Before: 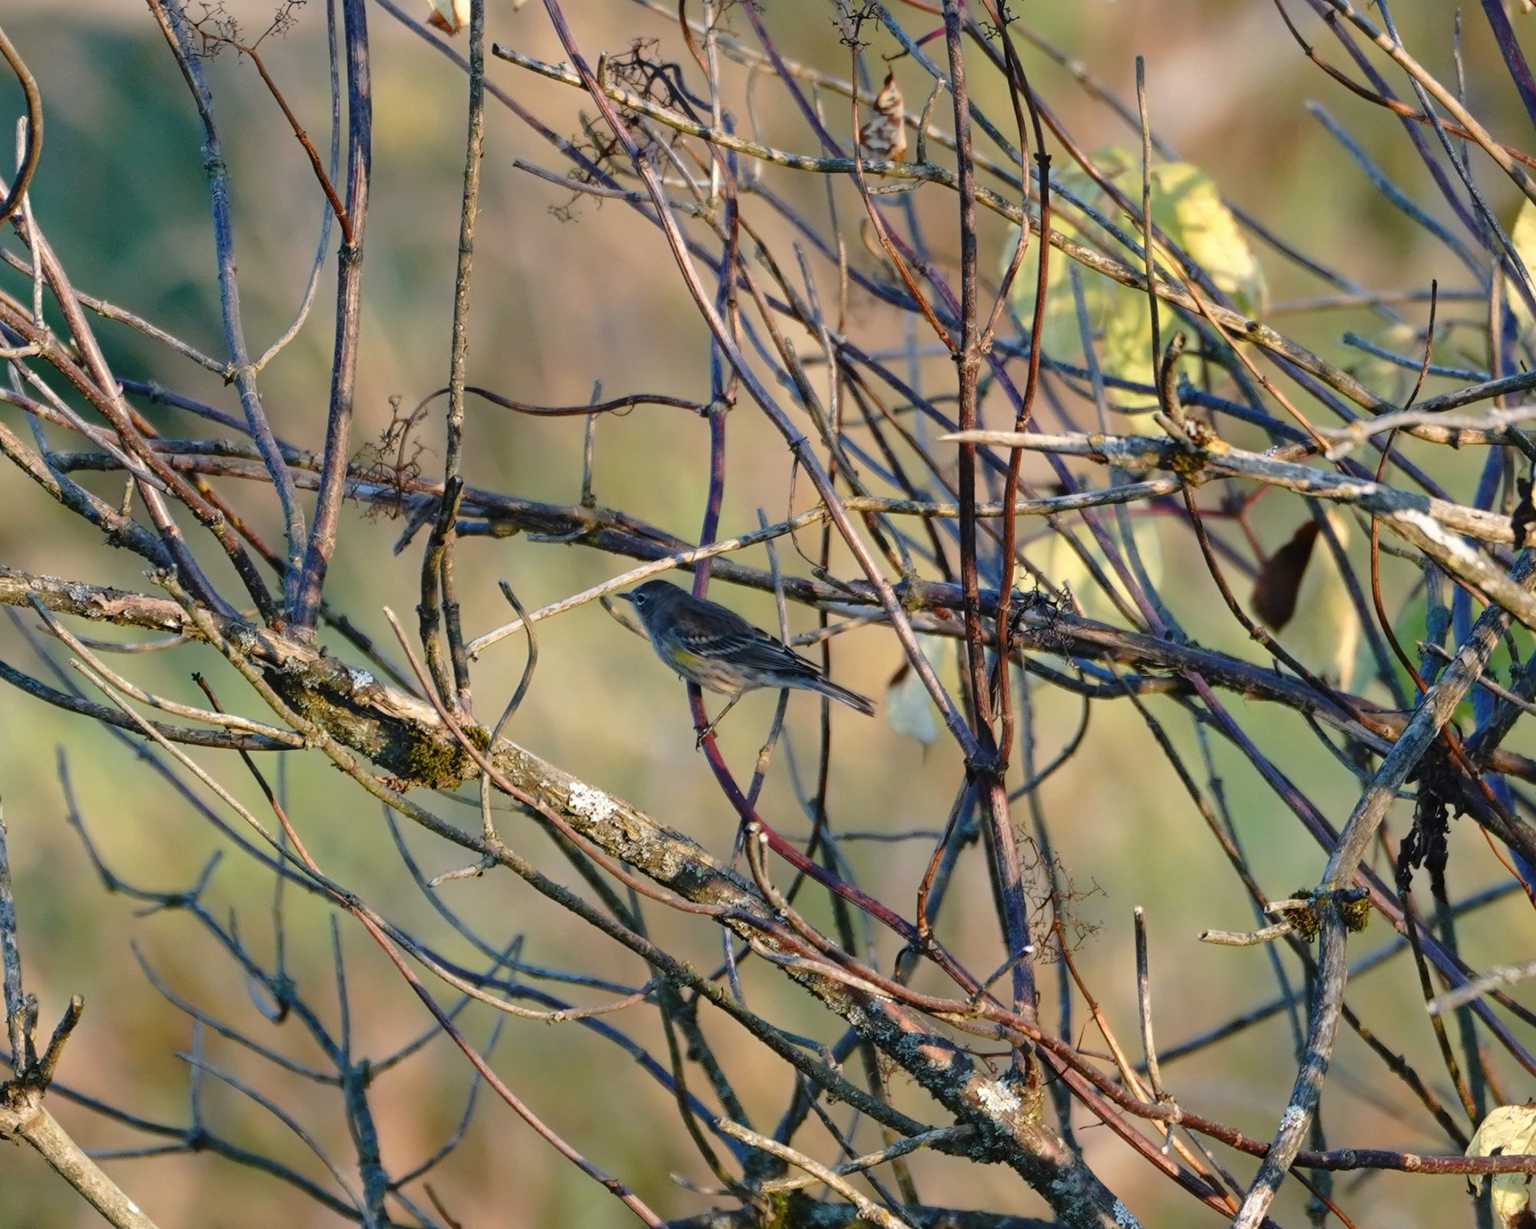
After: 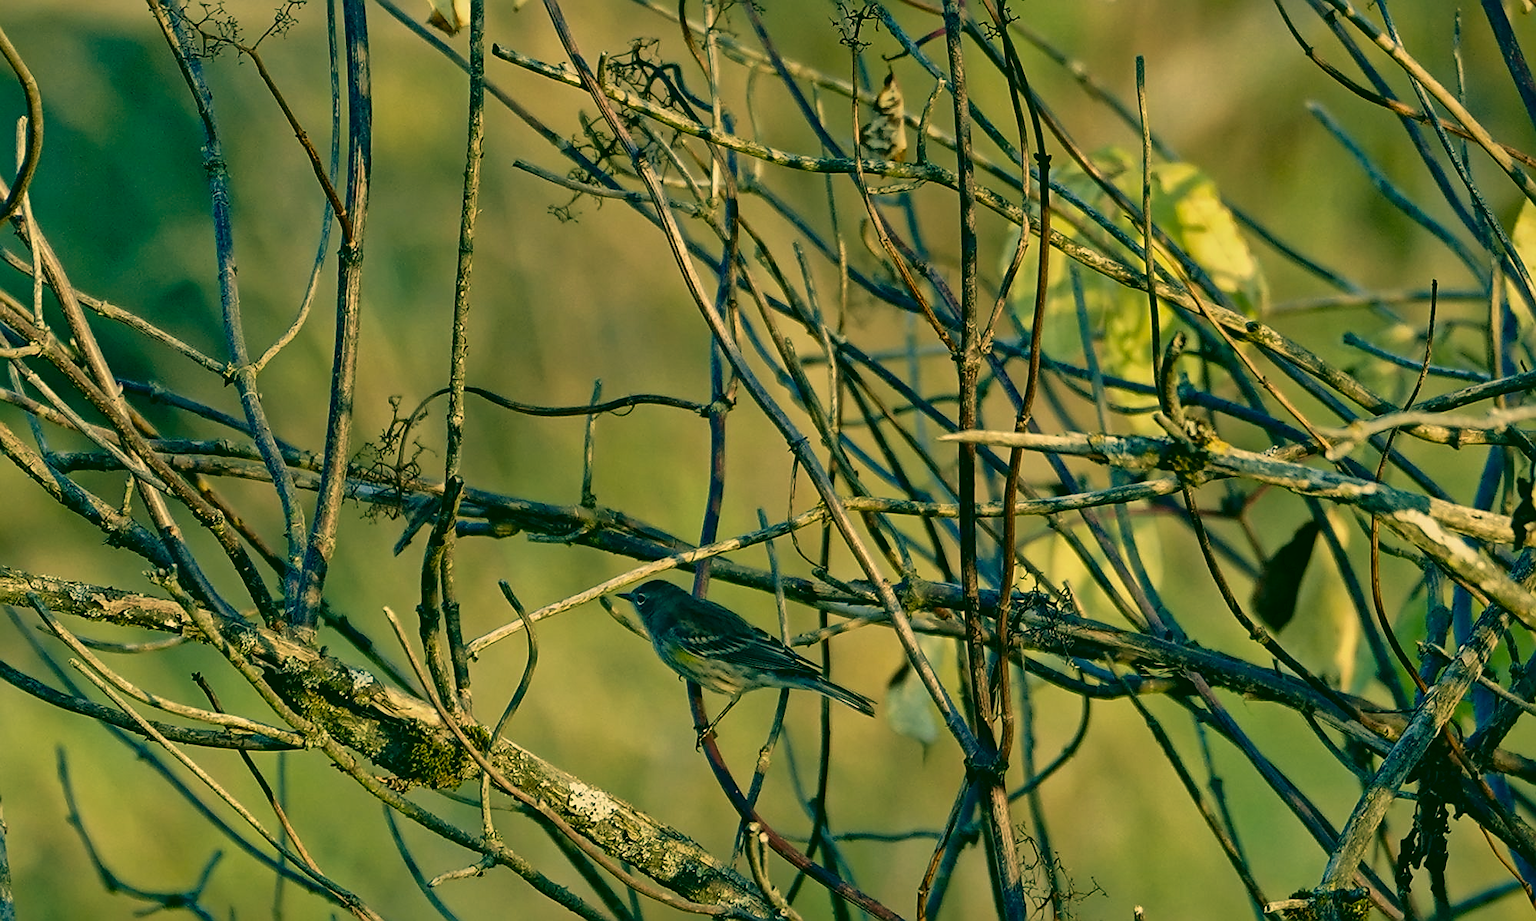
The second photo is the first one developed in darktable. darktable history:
color correction: highlights a* 5.7, highlights b* 33.17, shadows a* -25.5, shadows b* 3.89
exposure: exposure -0.563 EV, compensate highlight preservation false
crop: bottom 24.993%
sharpen: radius 1.398, amount 1.266, threshold 0.773
velvia: on, module defaults
local contrast: mode bilateral grid, contrast 21, coarseness 20, detail 150%, midtone range 0.2
